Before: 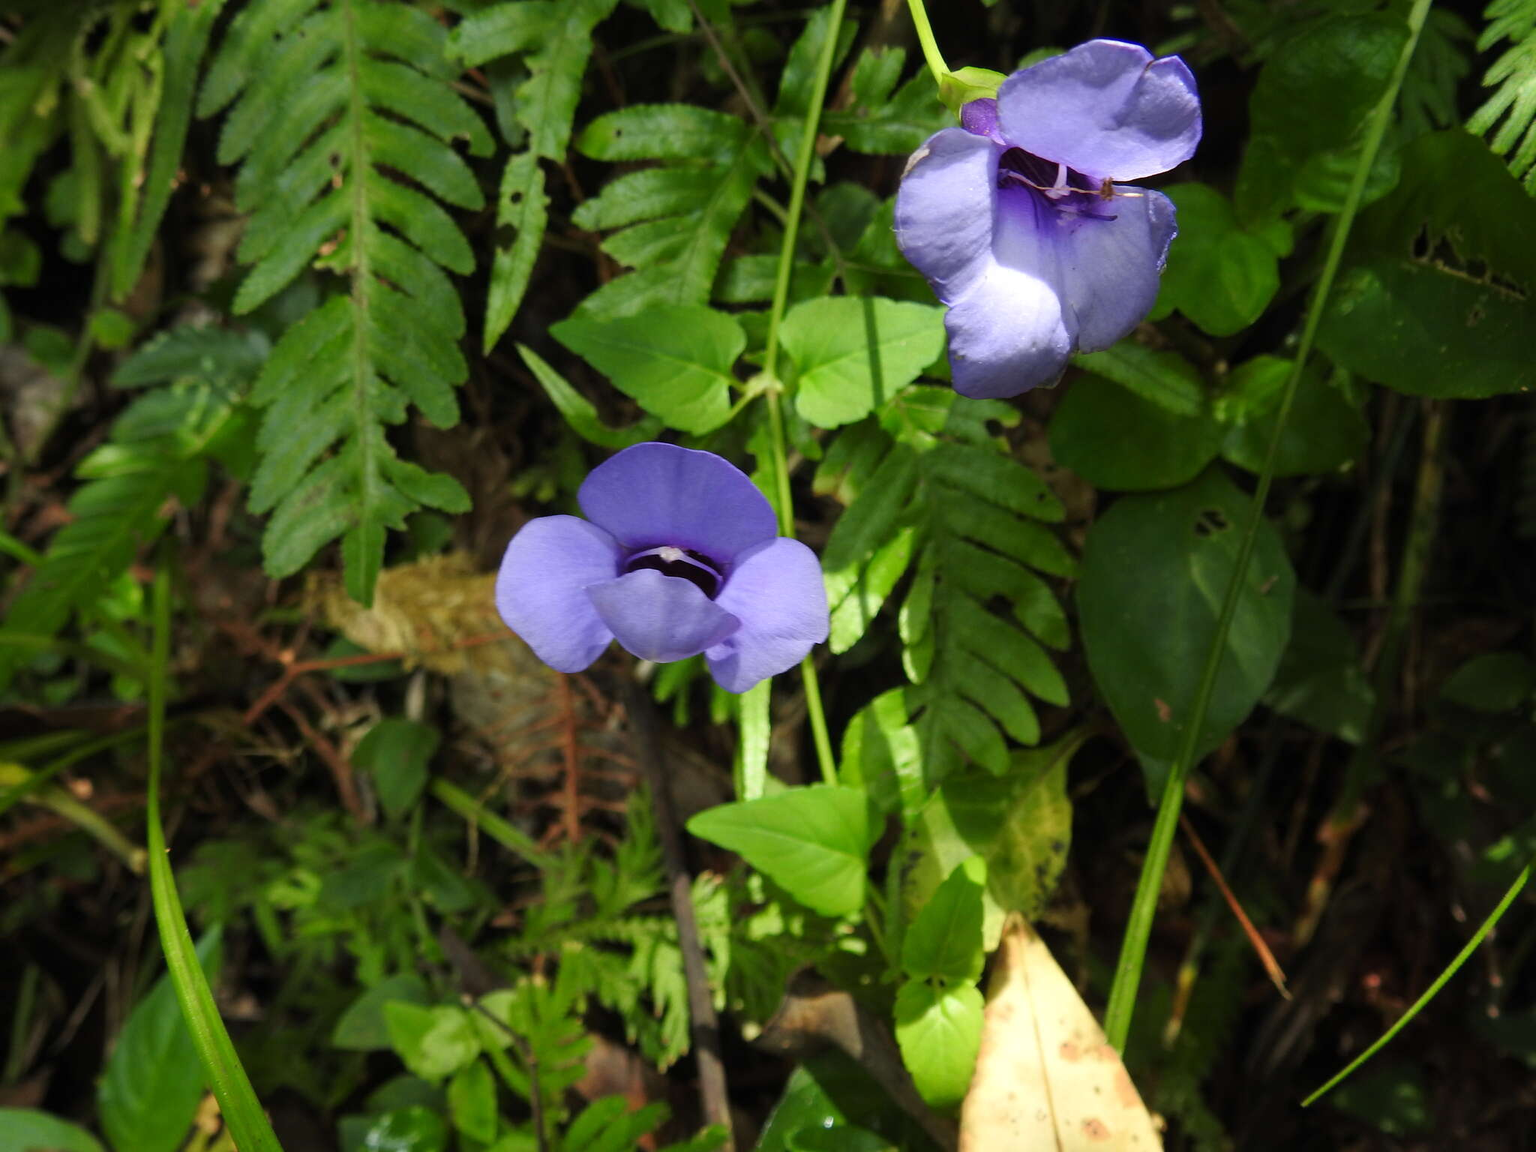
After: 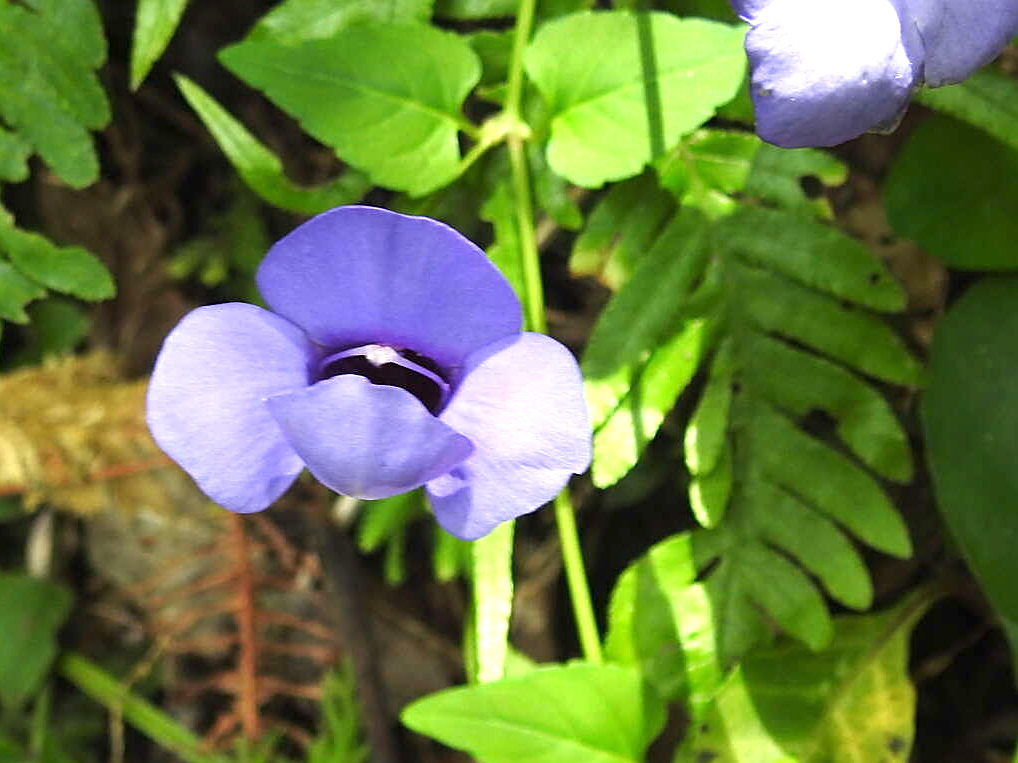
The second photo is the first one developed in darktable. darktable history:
exposure: black level correction 0, exposure 0.95 EV, compensate highlight preservation false
crop: left 25.099%, top 25.043%, right 25.183%, bottom 25.226%
sharpen: on, module defaults
